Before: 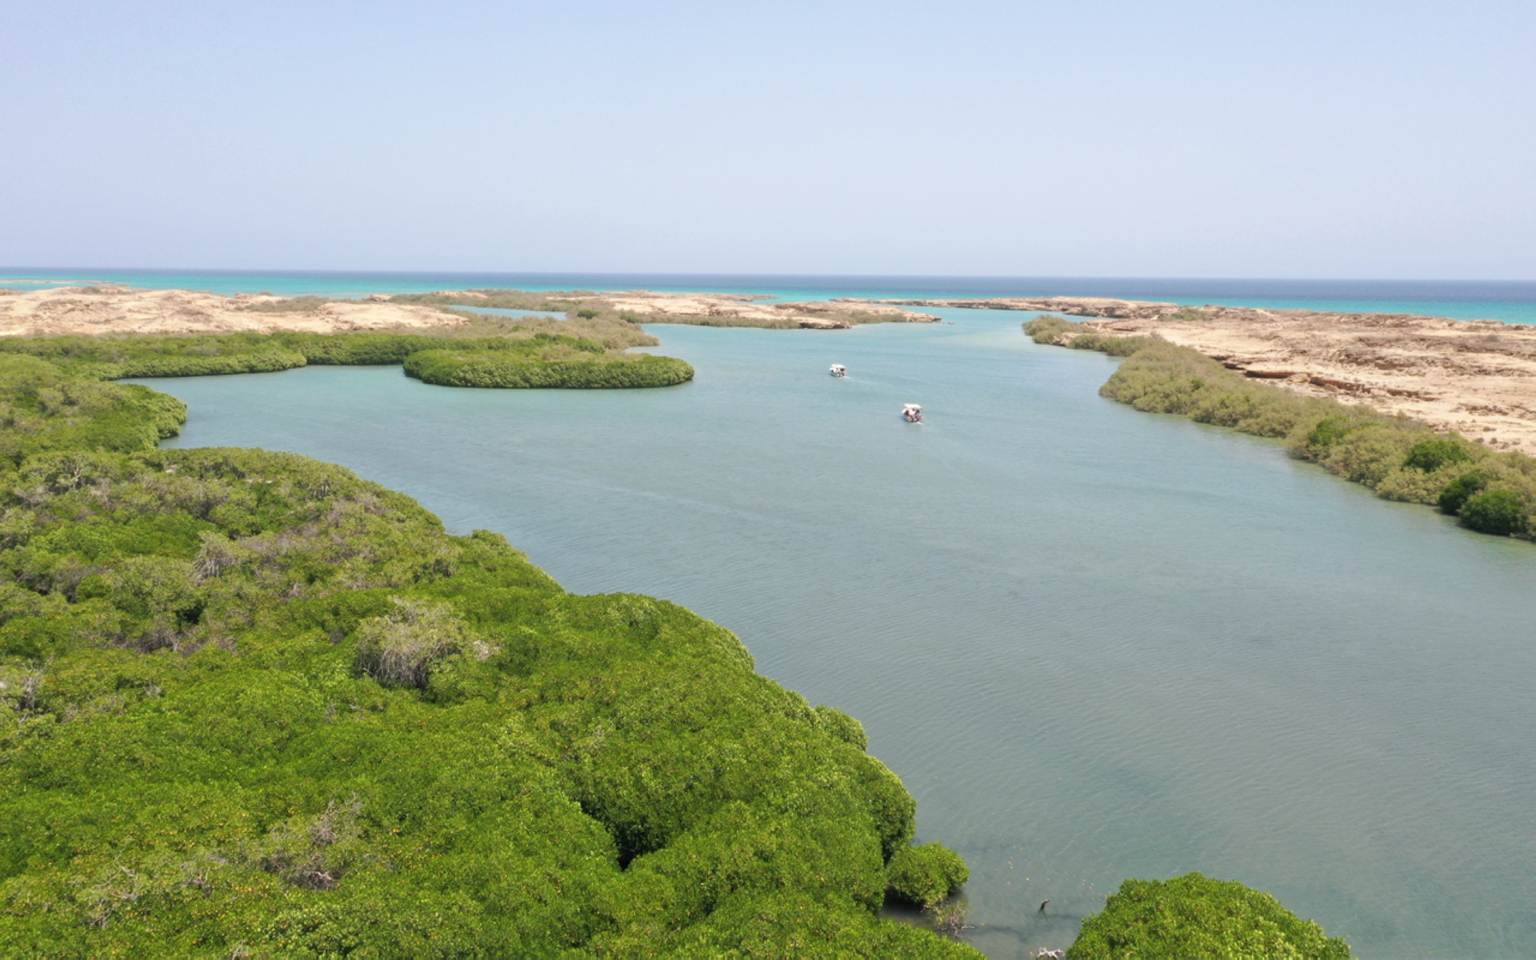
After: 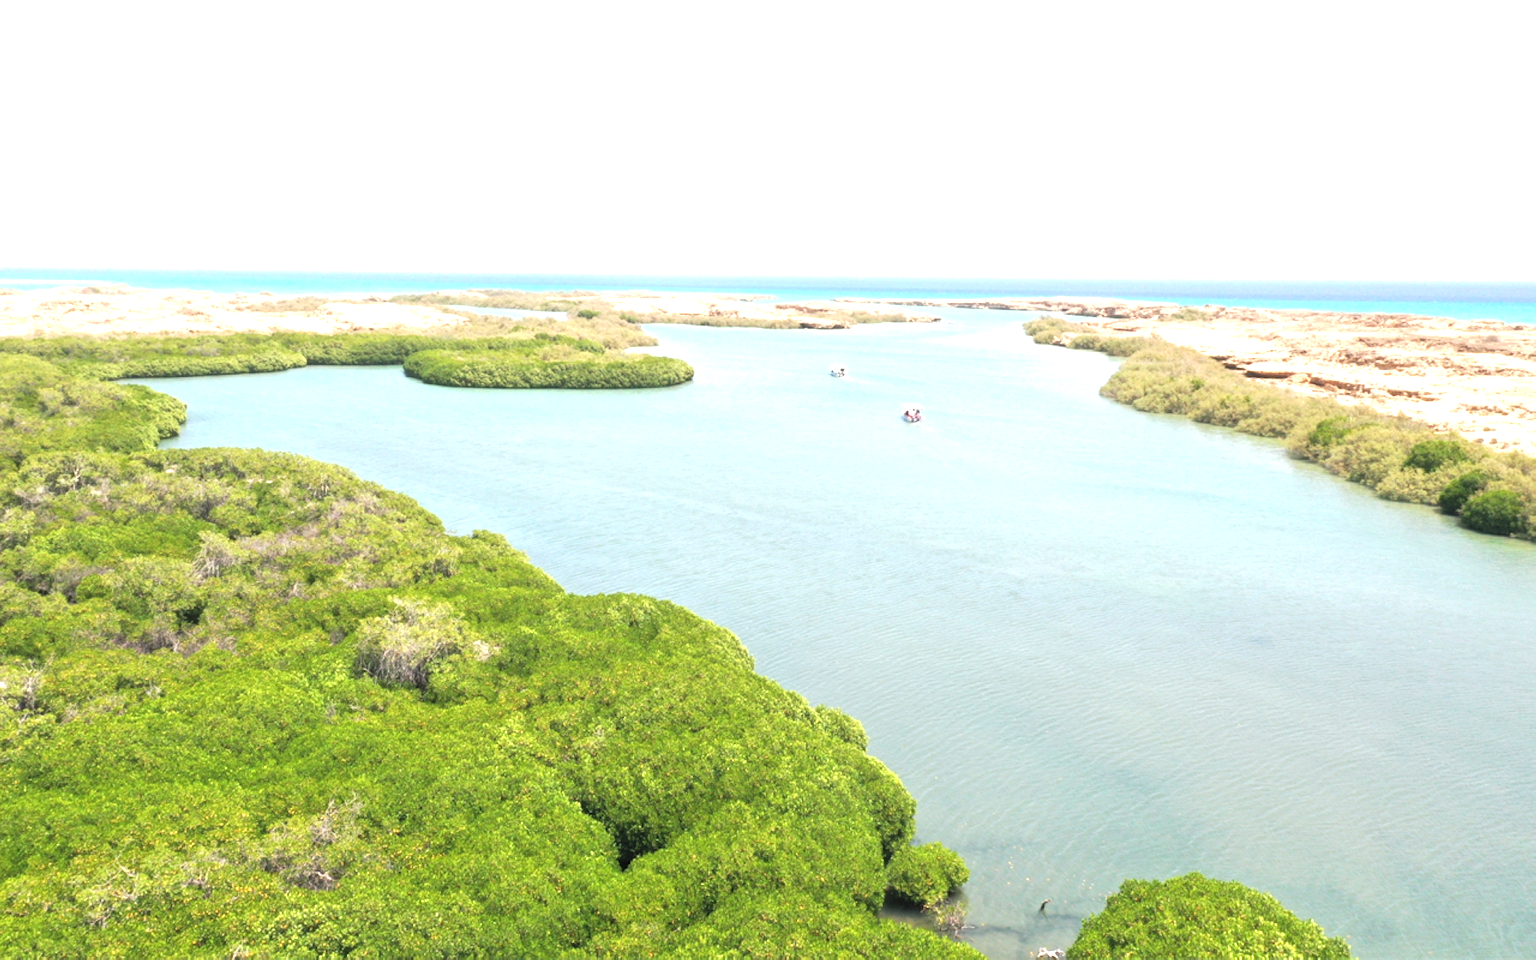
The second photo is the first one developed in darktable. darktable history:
exposure: black level correction 0, exposure 1.199 EV, compensate highlight preservation false
